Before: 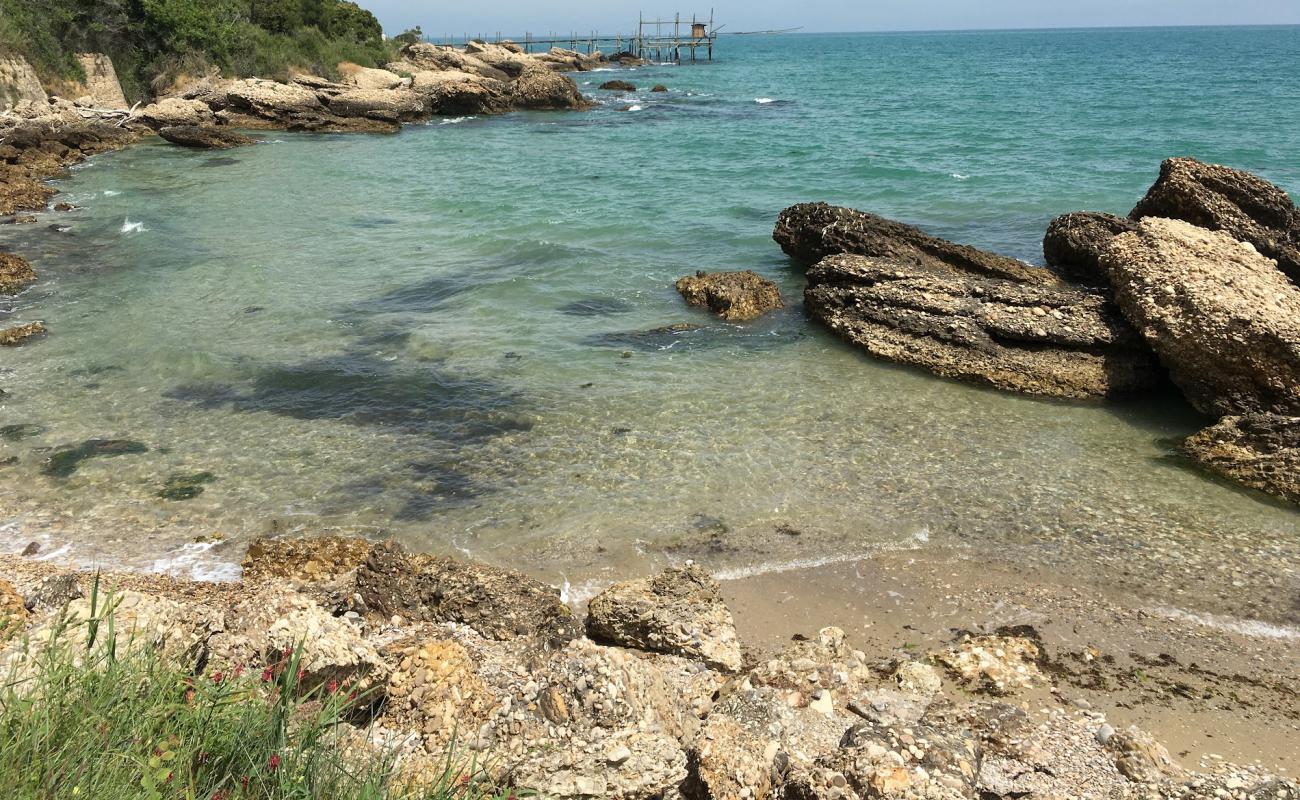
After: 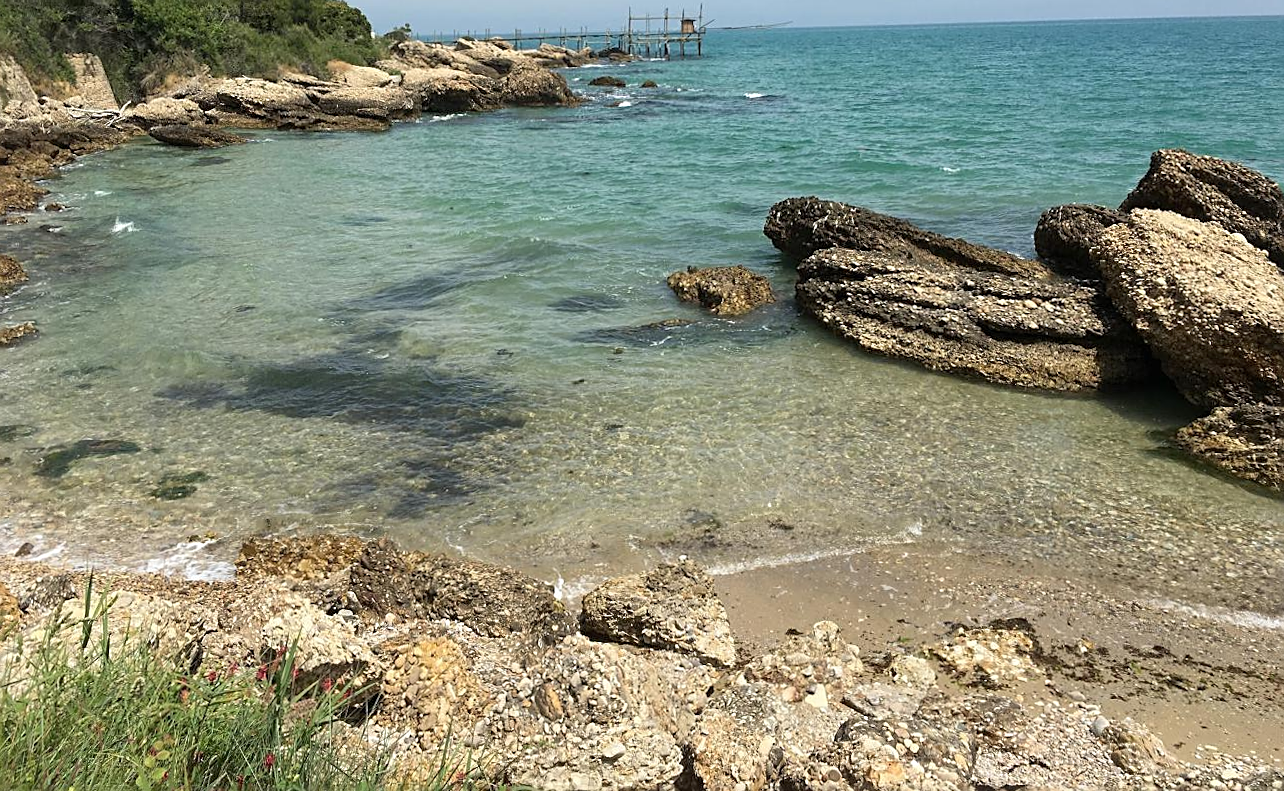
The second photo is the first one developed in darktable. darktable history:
rotate and perspective: rotation -0.45°, automatic cropping original format, crop left 0.008, crop right 0.992, crop top 0.012, crop bottom 0.988
sharpen: amount 0.575
